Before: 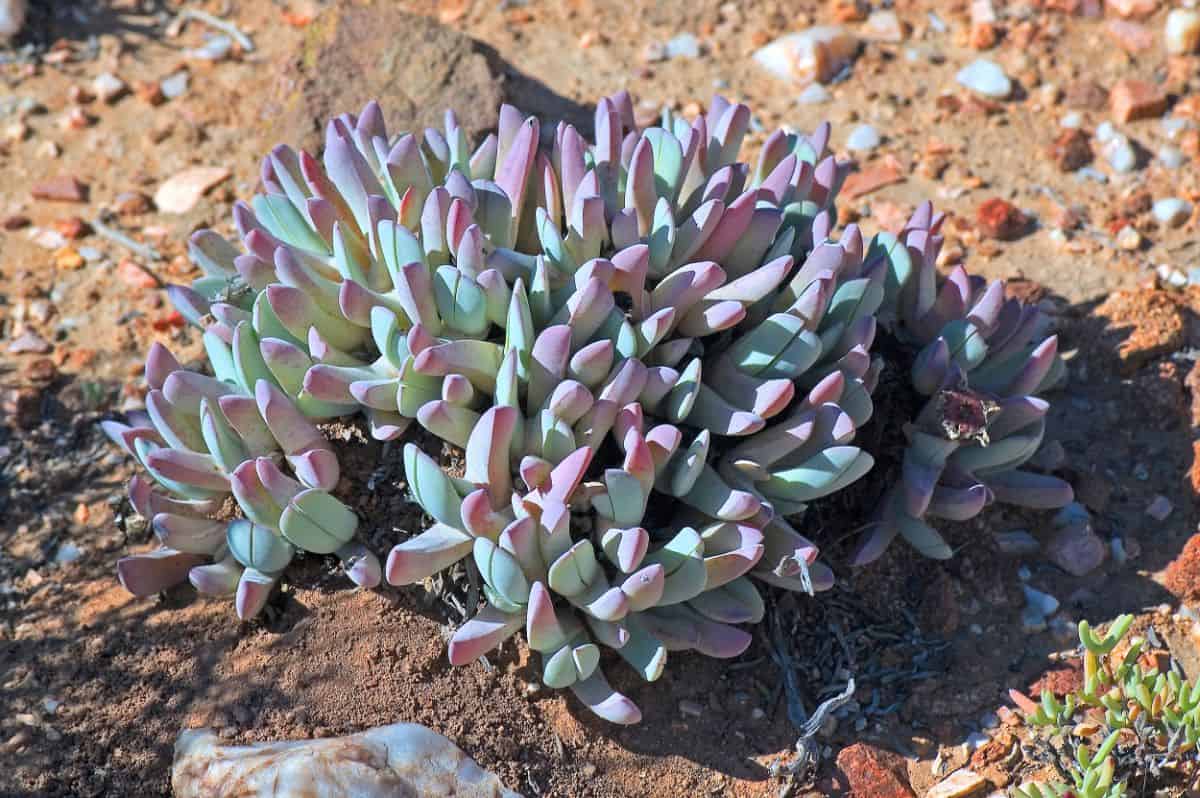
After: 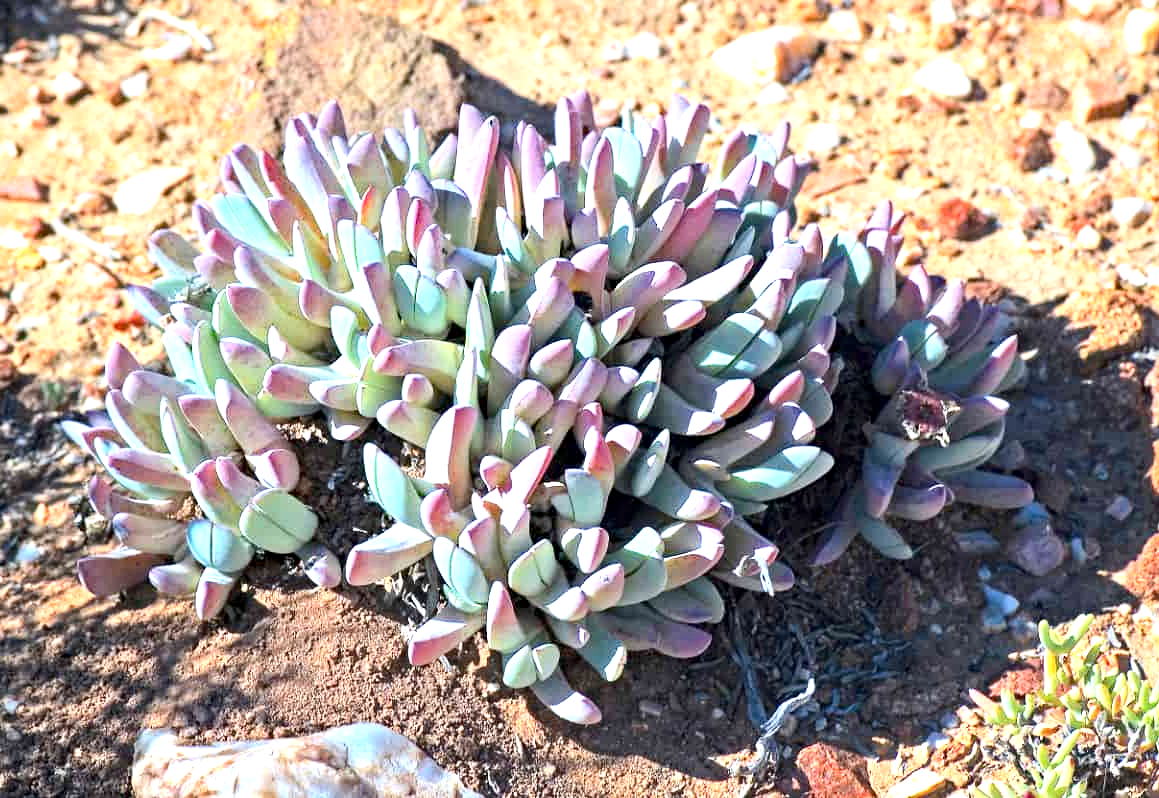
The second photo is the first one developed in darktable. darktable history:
crop and rotate: left 3.375%
exposure: black level correction 0, exposure 1.107 EV, compensate highlight preservation false
local contrast: highlights 100%, shadows 101%, detail 119%, midtone range 0.2
haze removal: compatibility mode true, adaptive false
contrast brightness saturation: contrast 0.136
